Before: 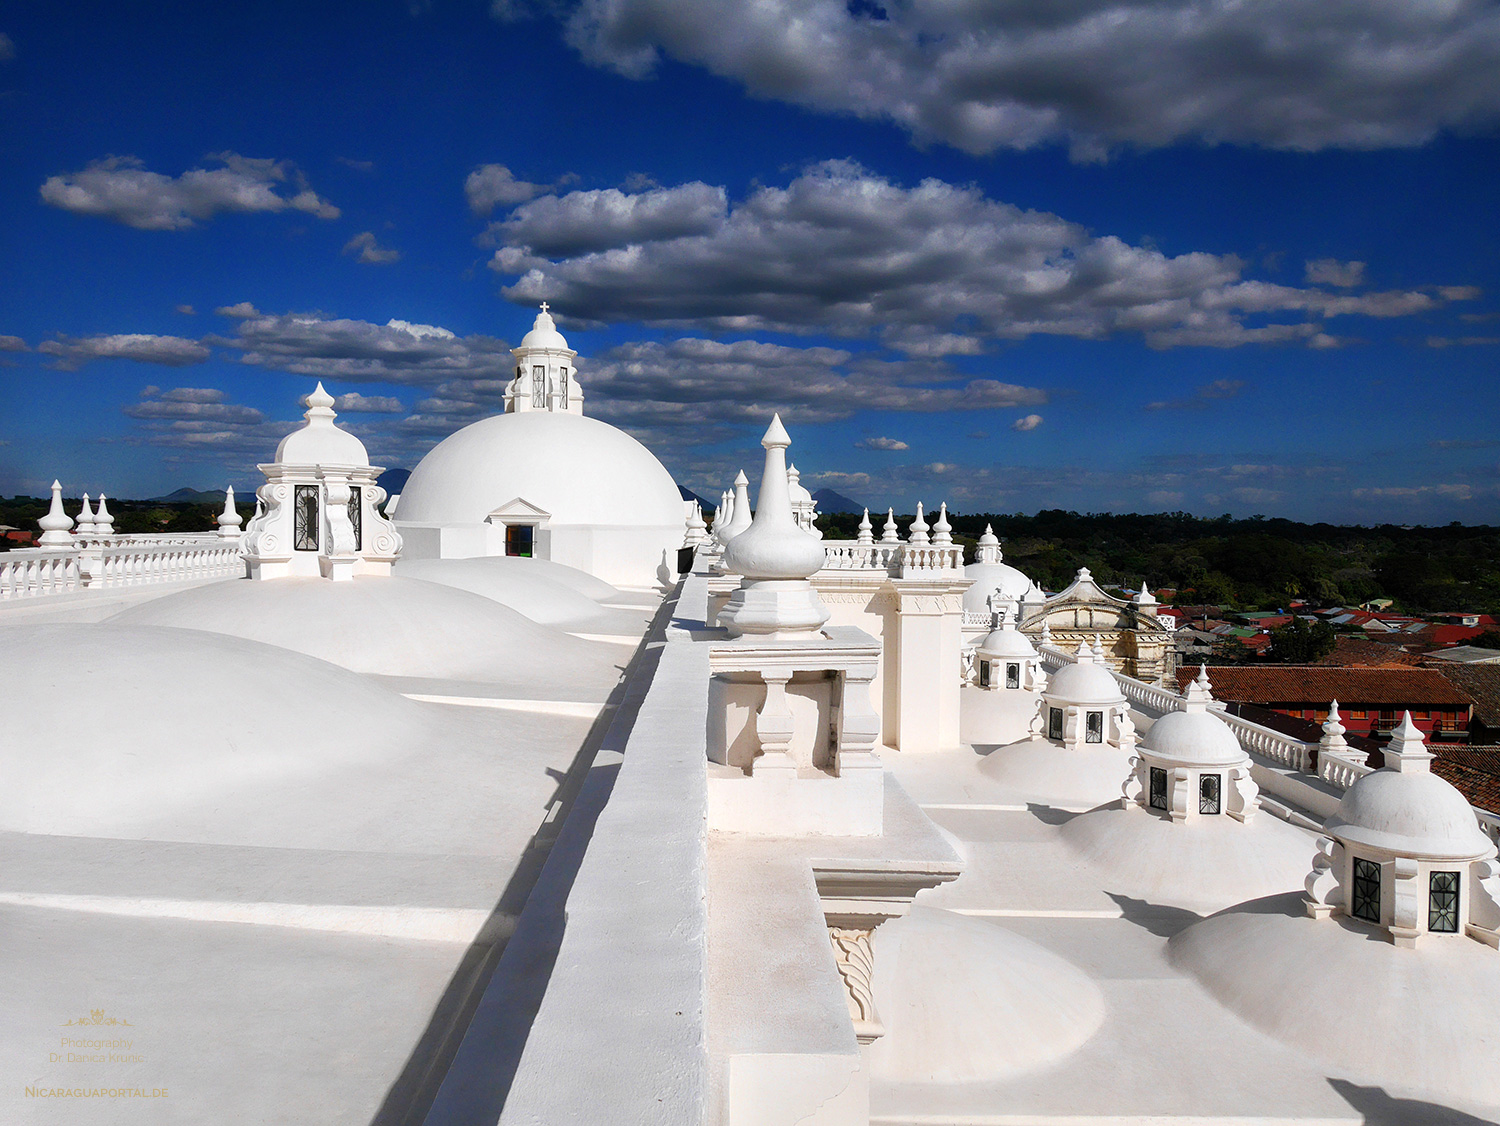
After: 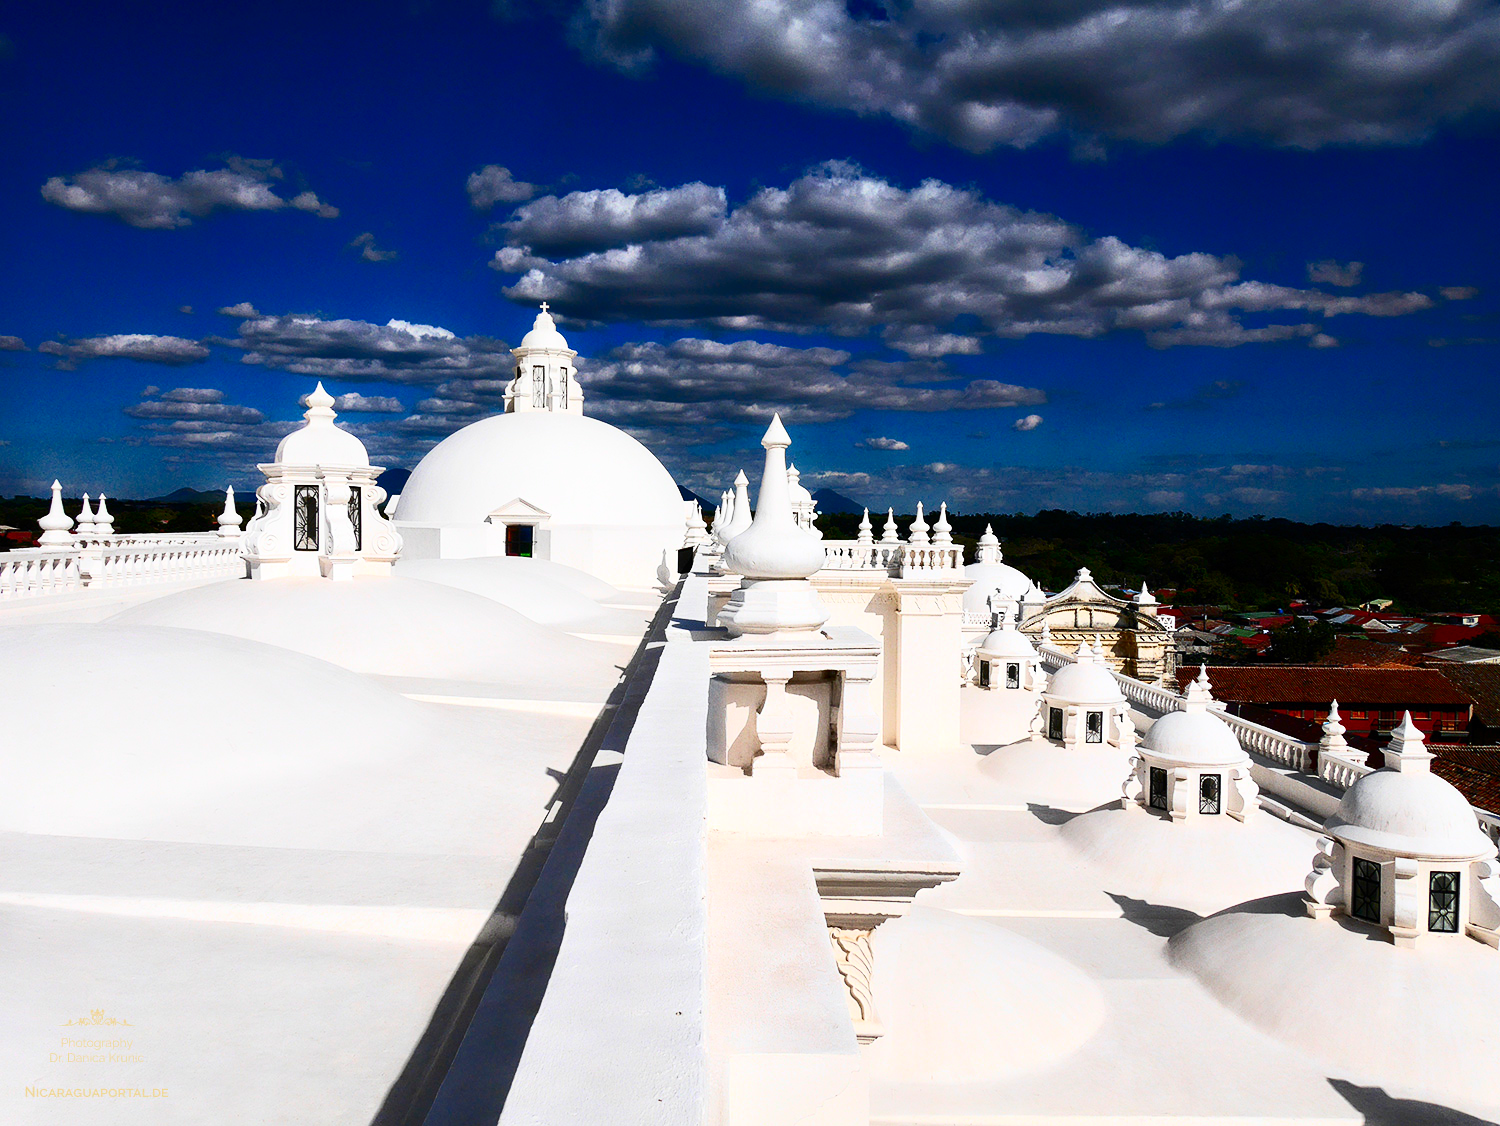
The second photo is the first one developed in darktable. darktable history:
exposure: compensate exposure bias true, compensate highlight preservation false
tone equalizer: on, module defaults
contrast brightness saturation: contrast 0.403, brightness 0.041, saturation 0.251
